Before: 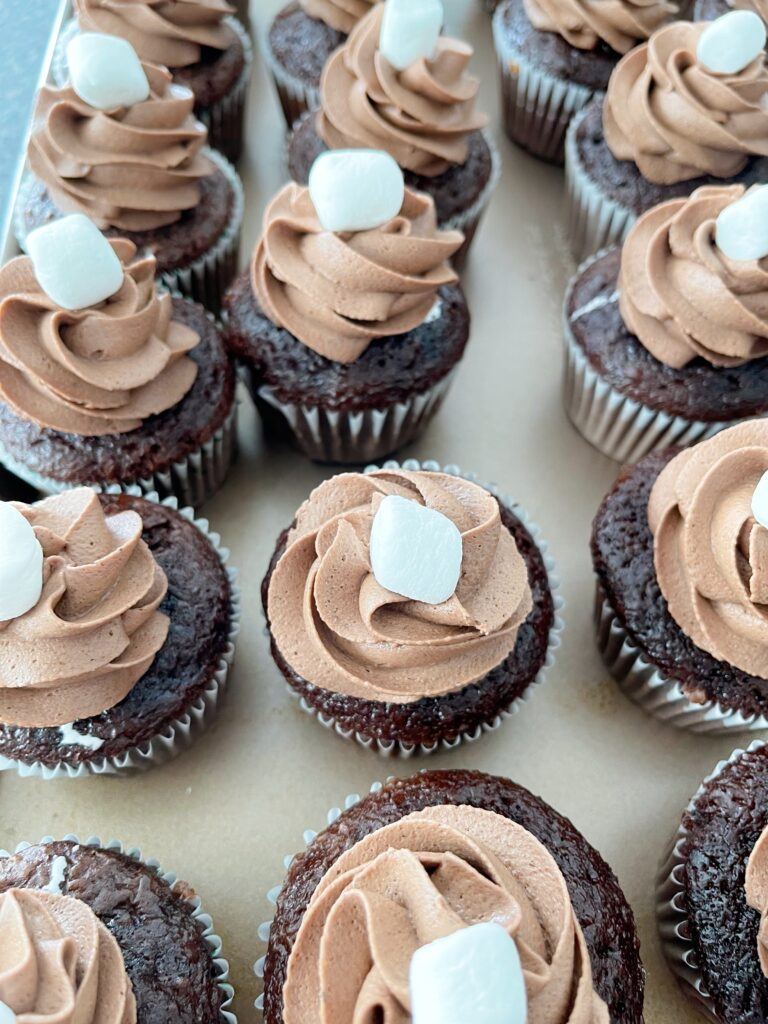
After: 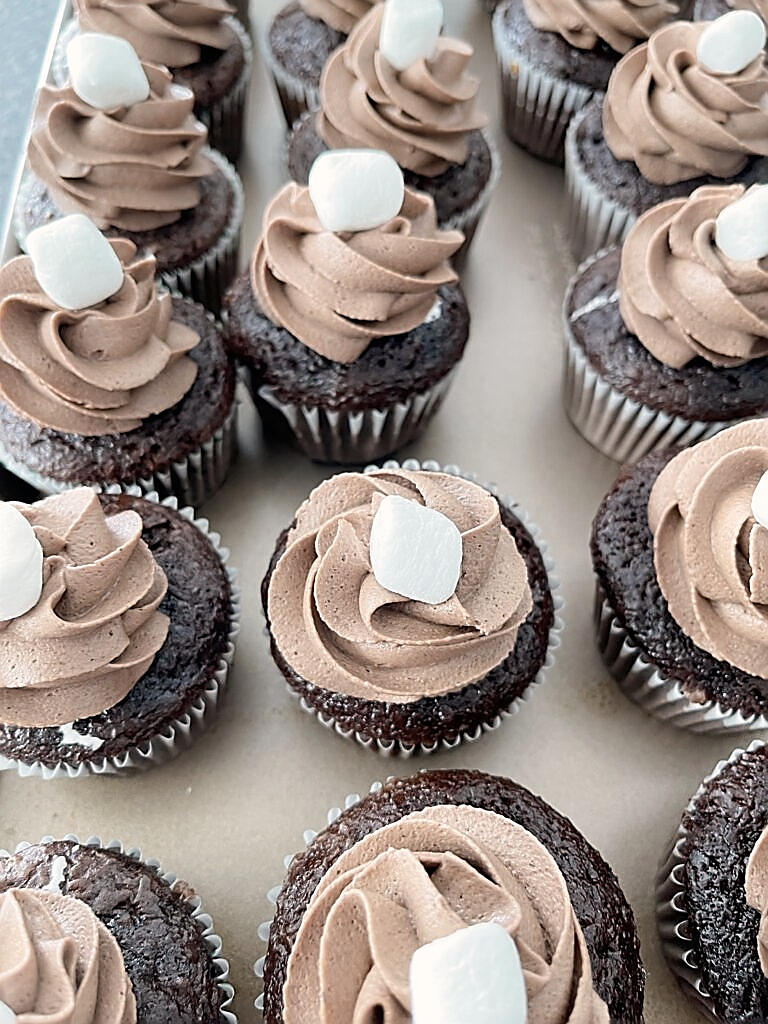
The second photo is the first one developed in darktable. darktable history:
color correction: highlights a* 5.55, highlights b* 5.2, saturation 0.654
sharpen: radius 1.426, amount 1.252, threshold 0.67
